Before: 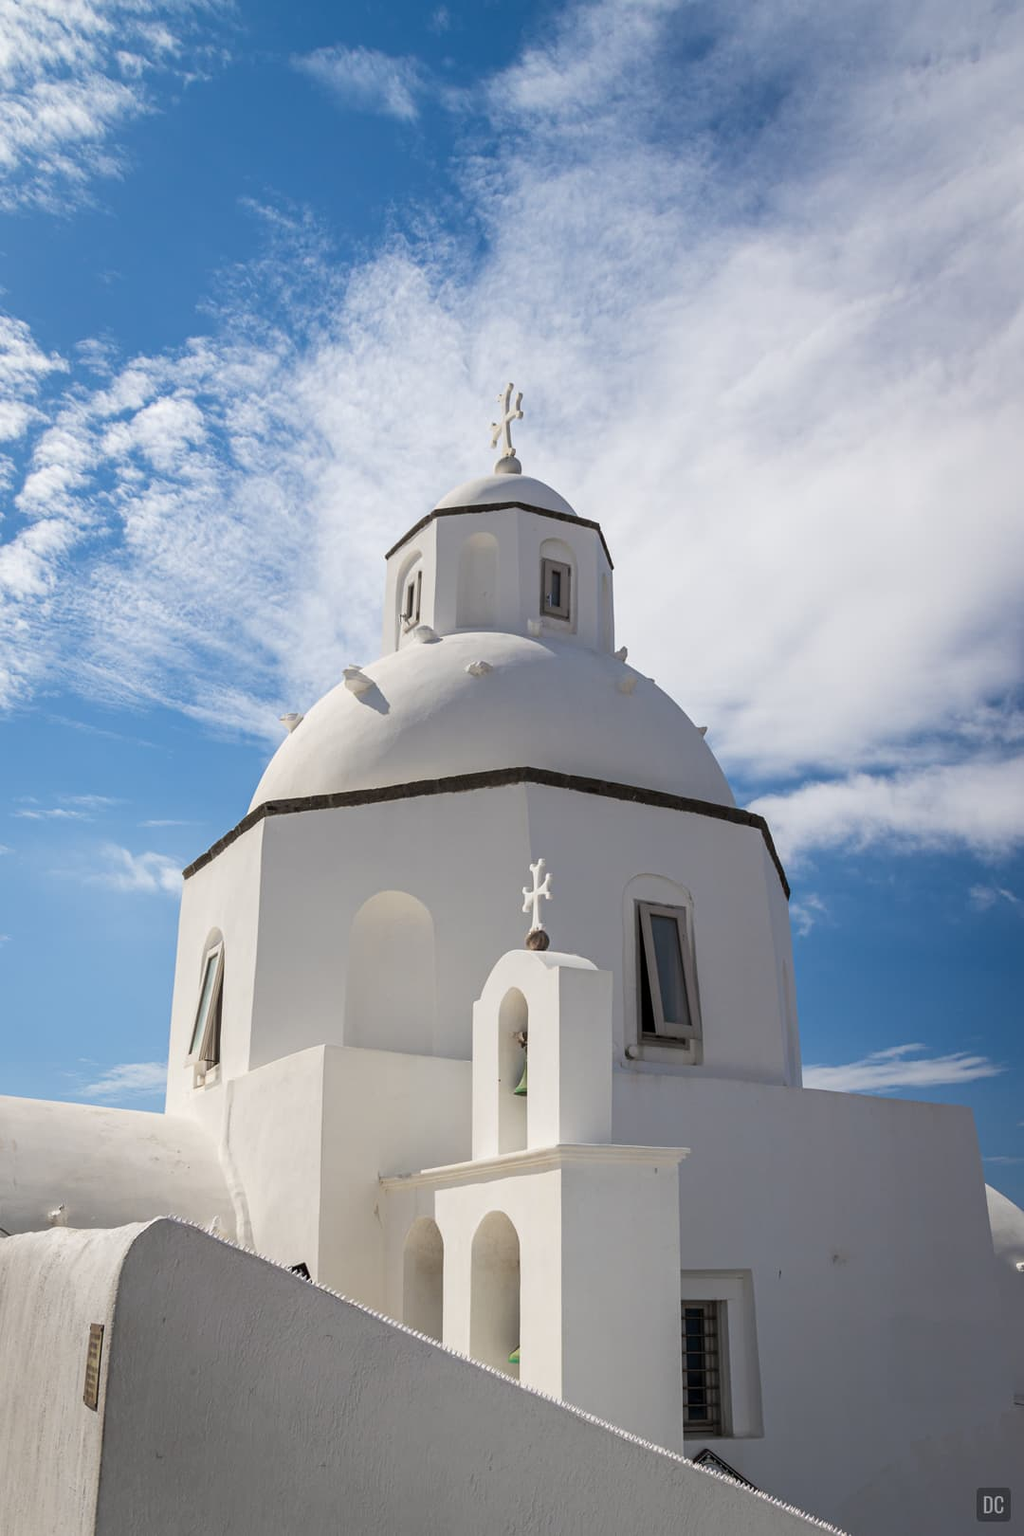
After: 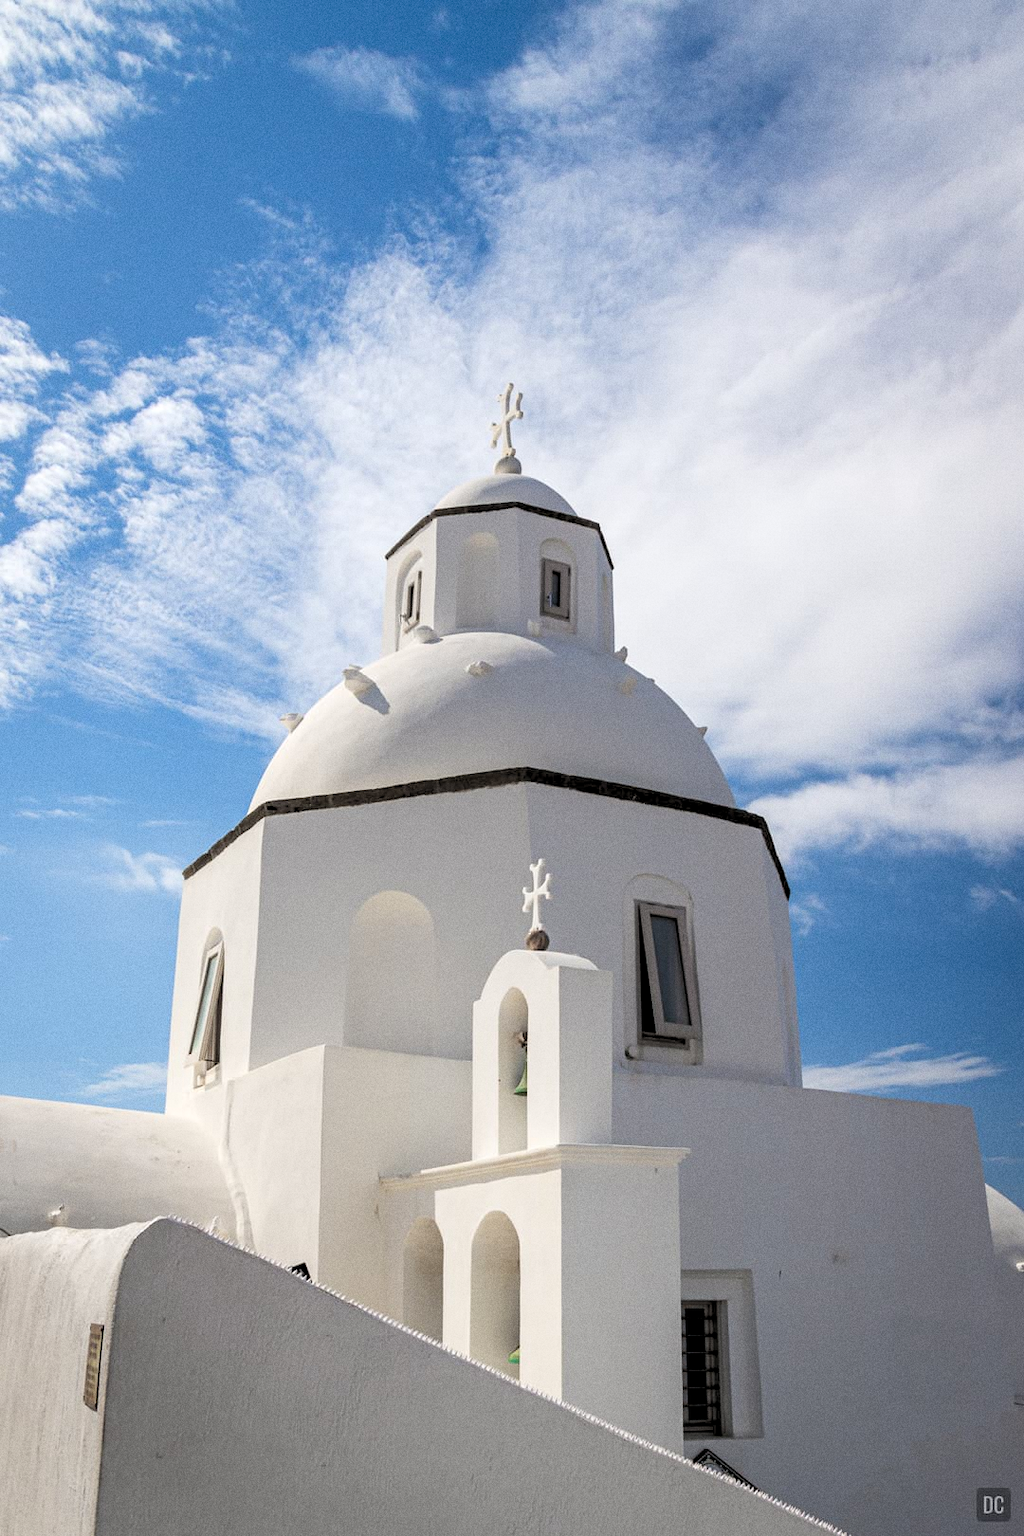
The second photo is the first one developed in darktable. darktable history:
rgb levels: levels [[0.013, 0.434, 0.89], [0, 0.5, 1], [0, 0.5, 1]]
grain: on, module defaults
